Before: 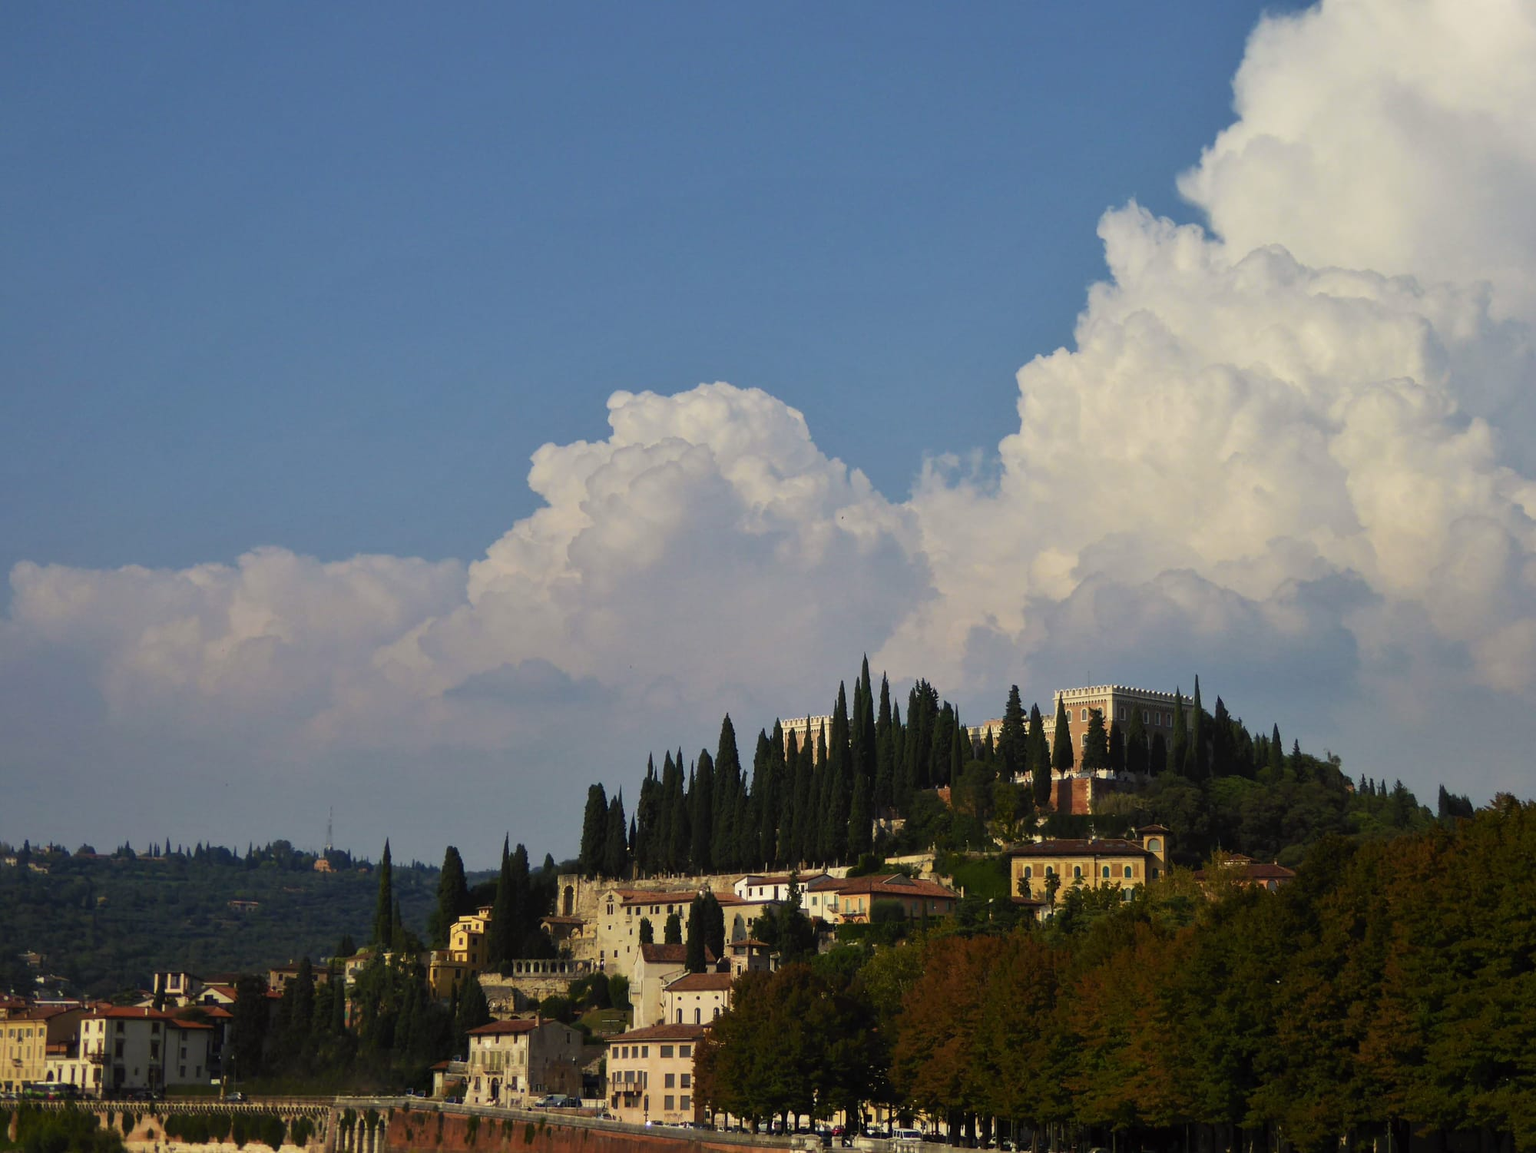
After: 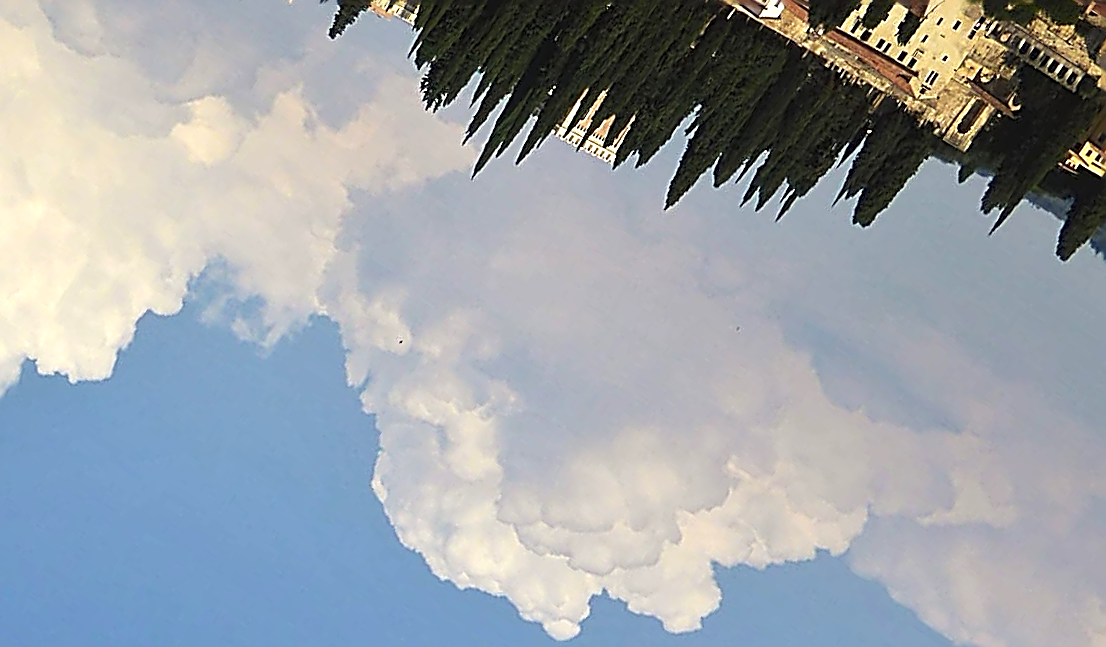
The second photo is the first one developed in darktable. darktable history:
crop and rotate: angle 147.14°, left 9.092%, top 15.633%, right 4.432%, bottom 16.959%
sharpen: amount 1.986
exposure: exposure 0.671 EV, compensate exposure bias true, compensate highlight preservation false
